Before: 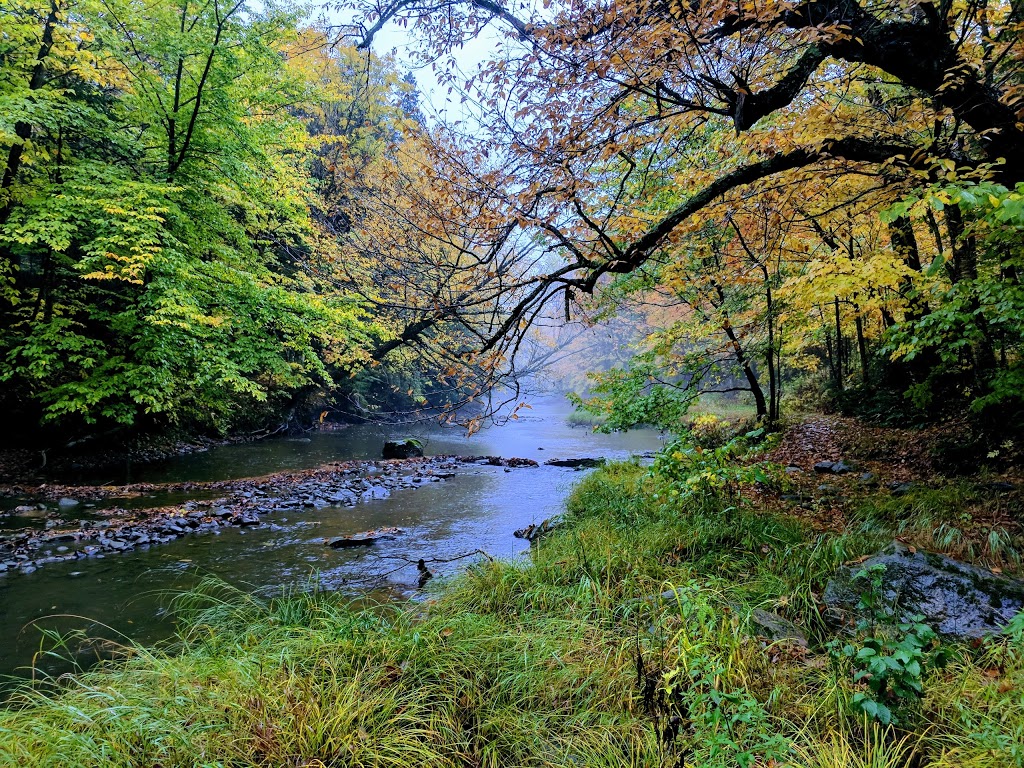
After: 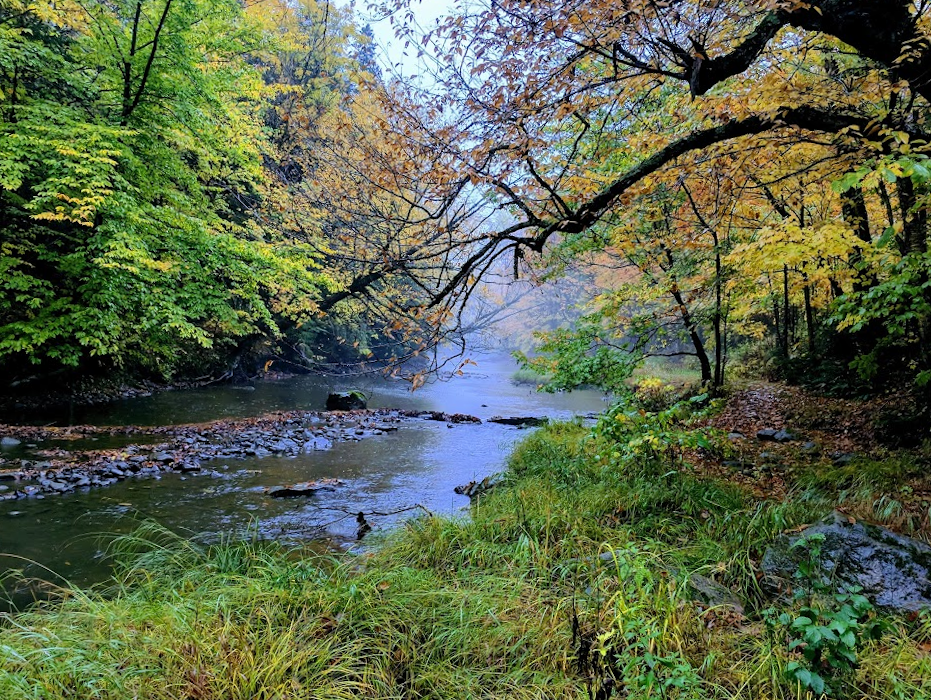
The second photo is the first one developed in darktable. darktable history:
crop and rotate: angle -2.14°, left 3.106%, top 3.673%, right 1.487%, bottom 0.618%
